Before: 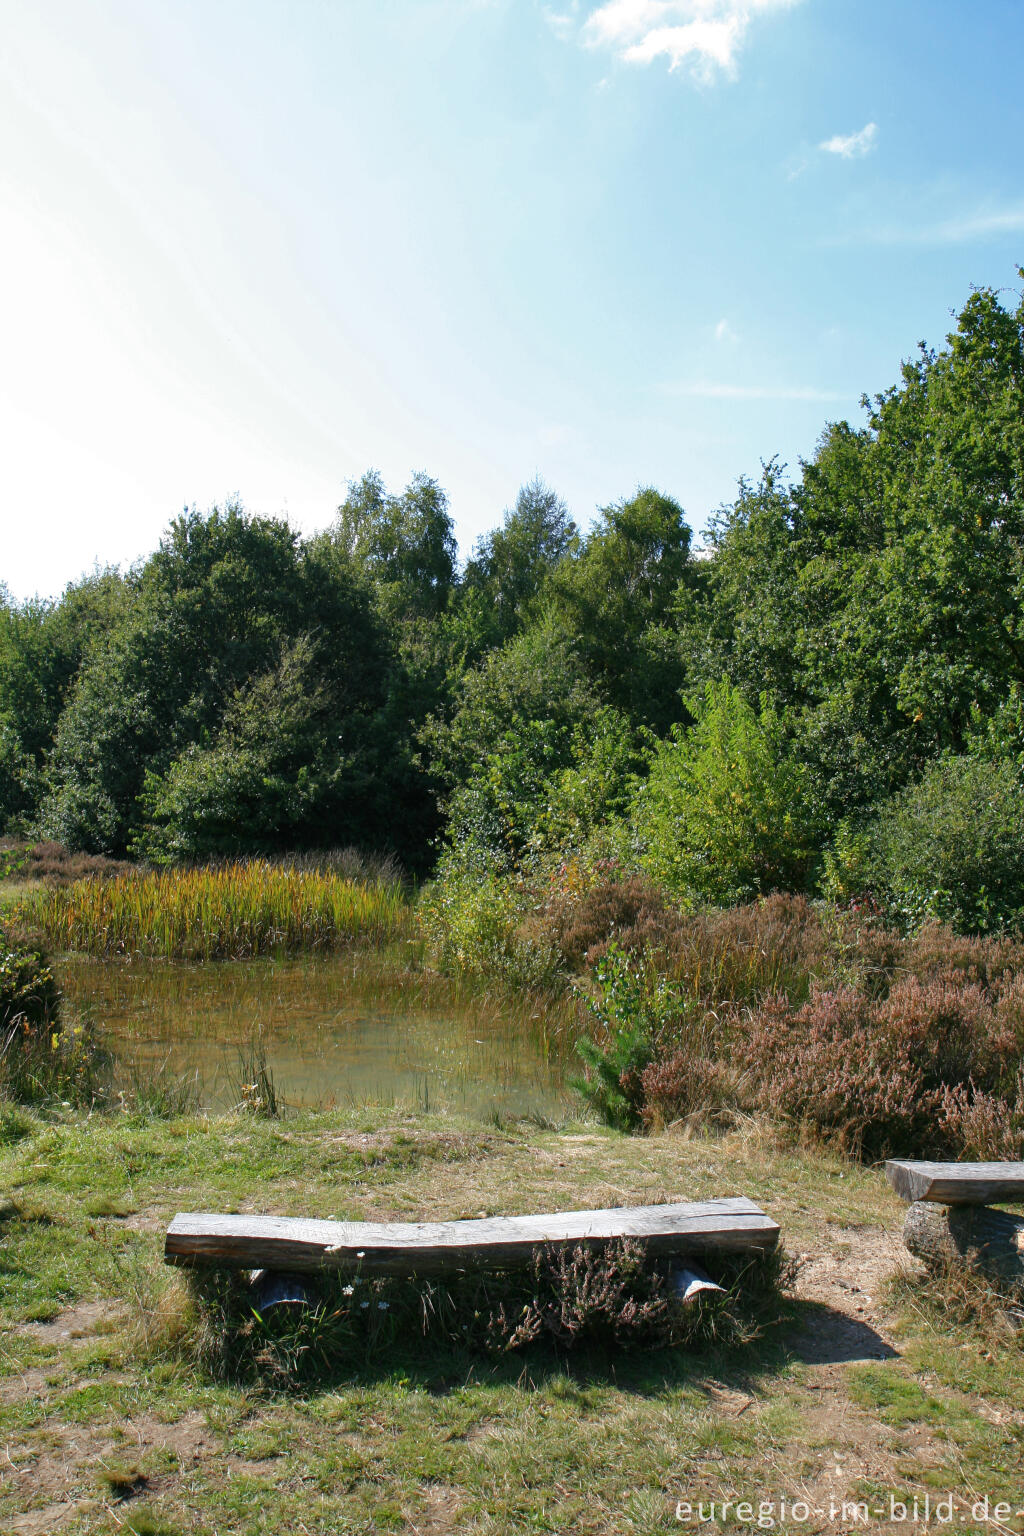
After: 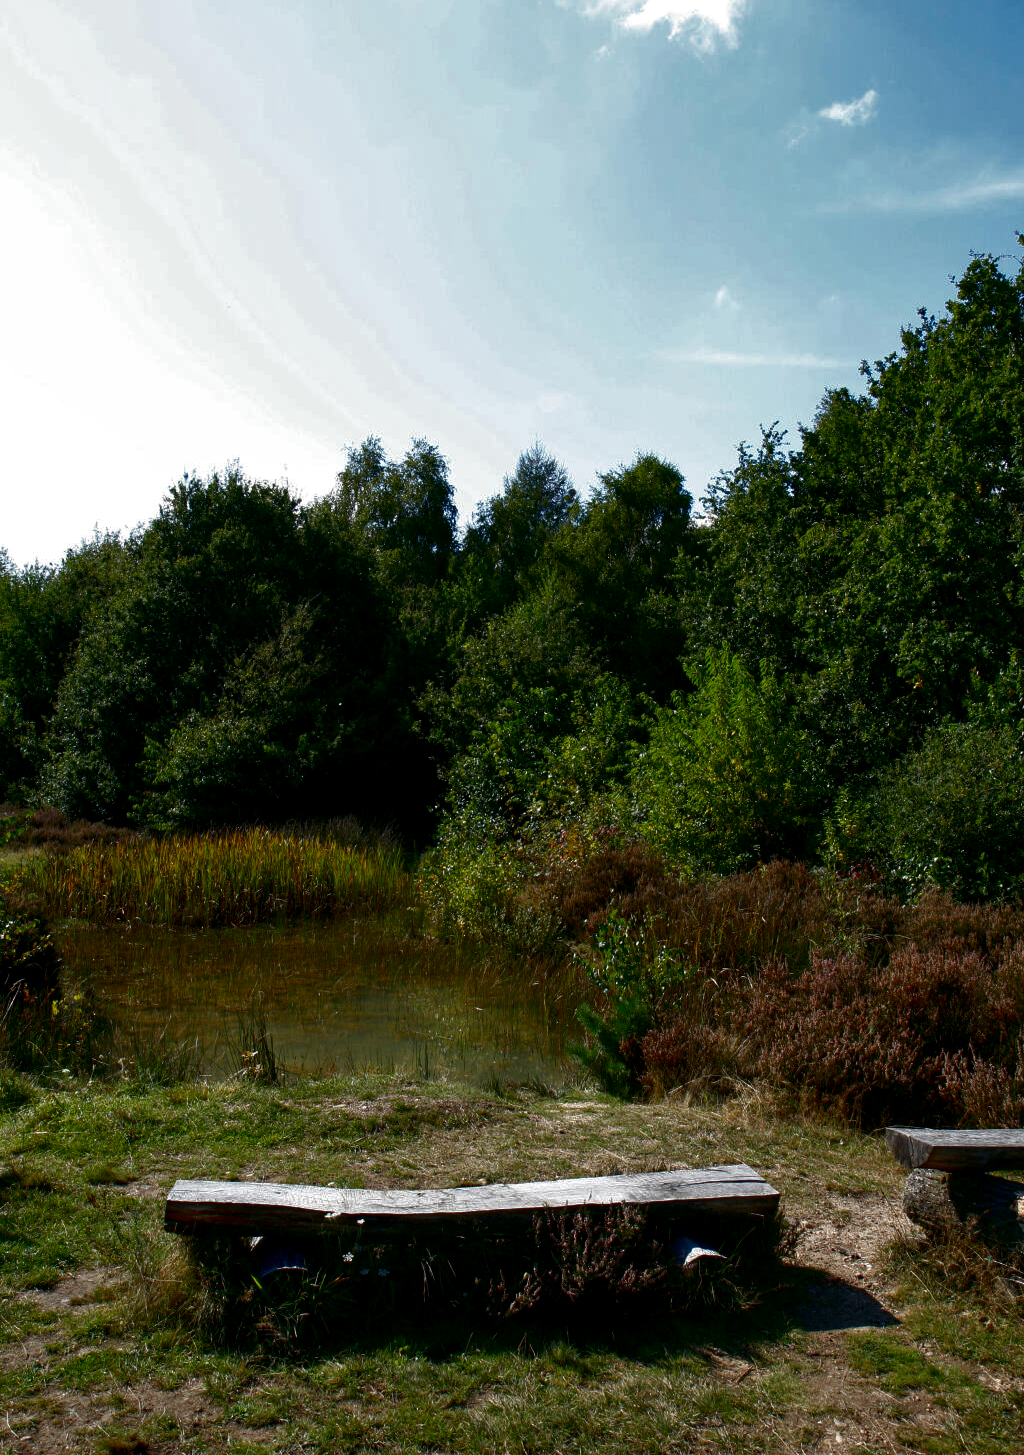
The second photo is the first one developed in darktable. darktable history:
local contrast: highlights 101%, shadows 100%, detail 119%, midtone range 0.2
crop and rotate: top 2.202%, bottom 3.049%
contrast brightness saturation: brightness -0.527
